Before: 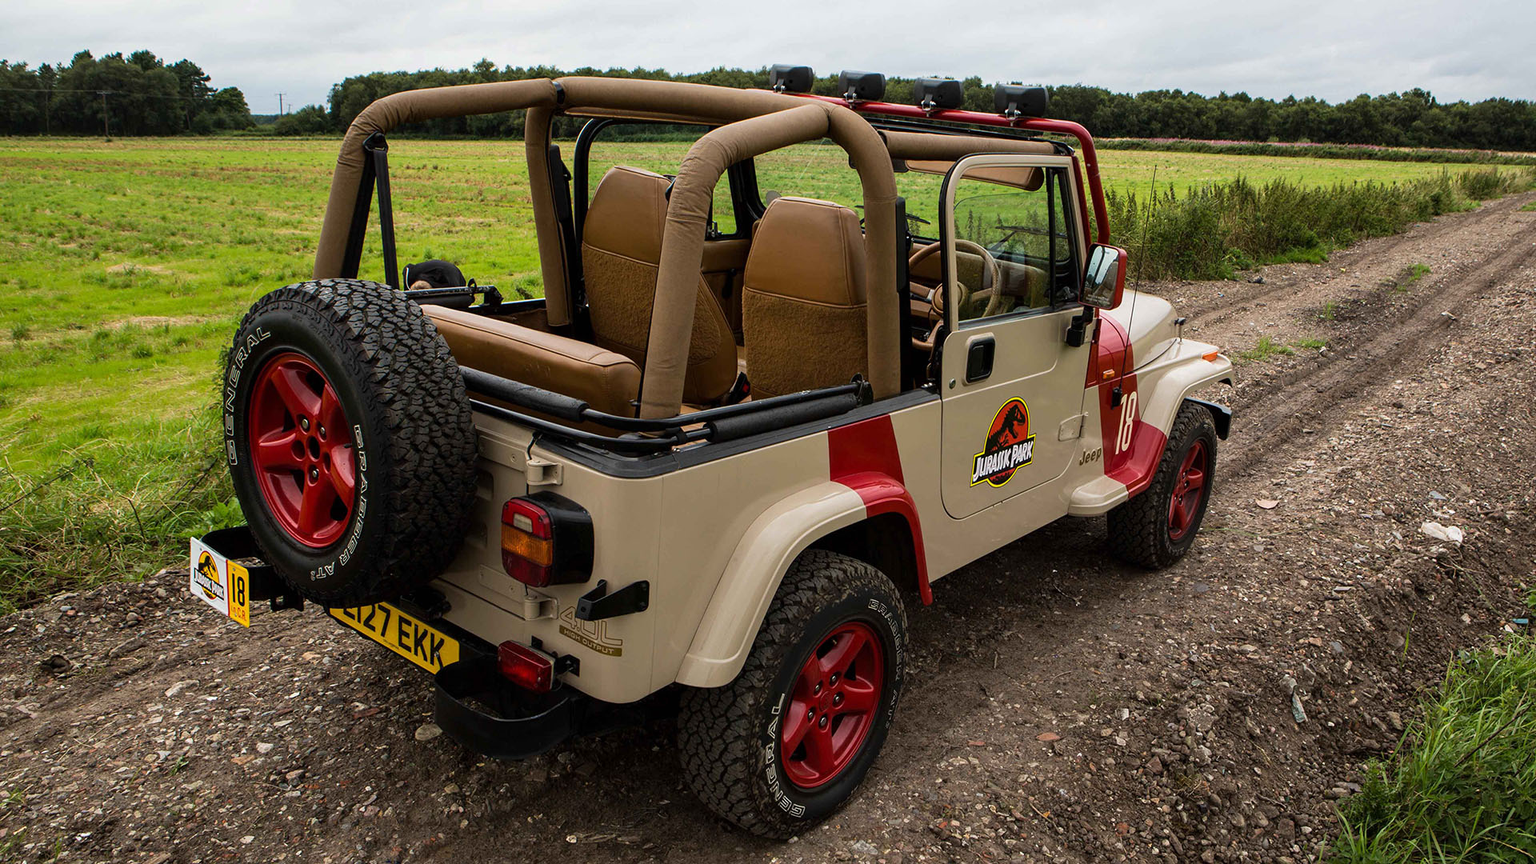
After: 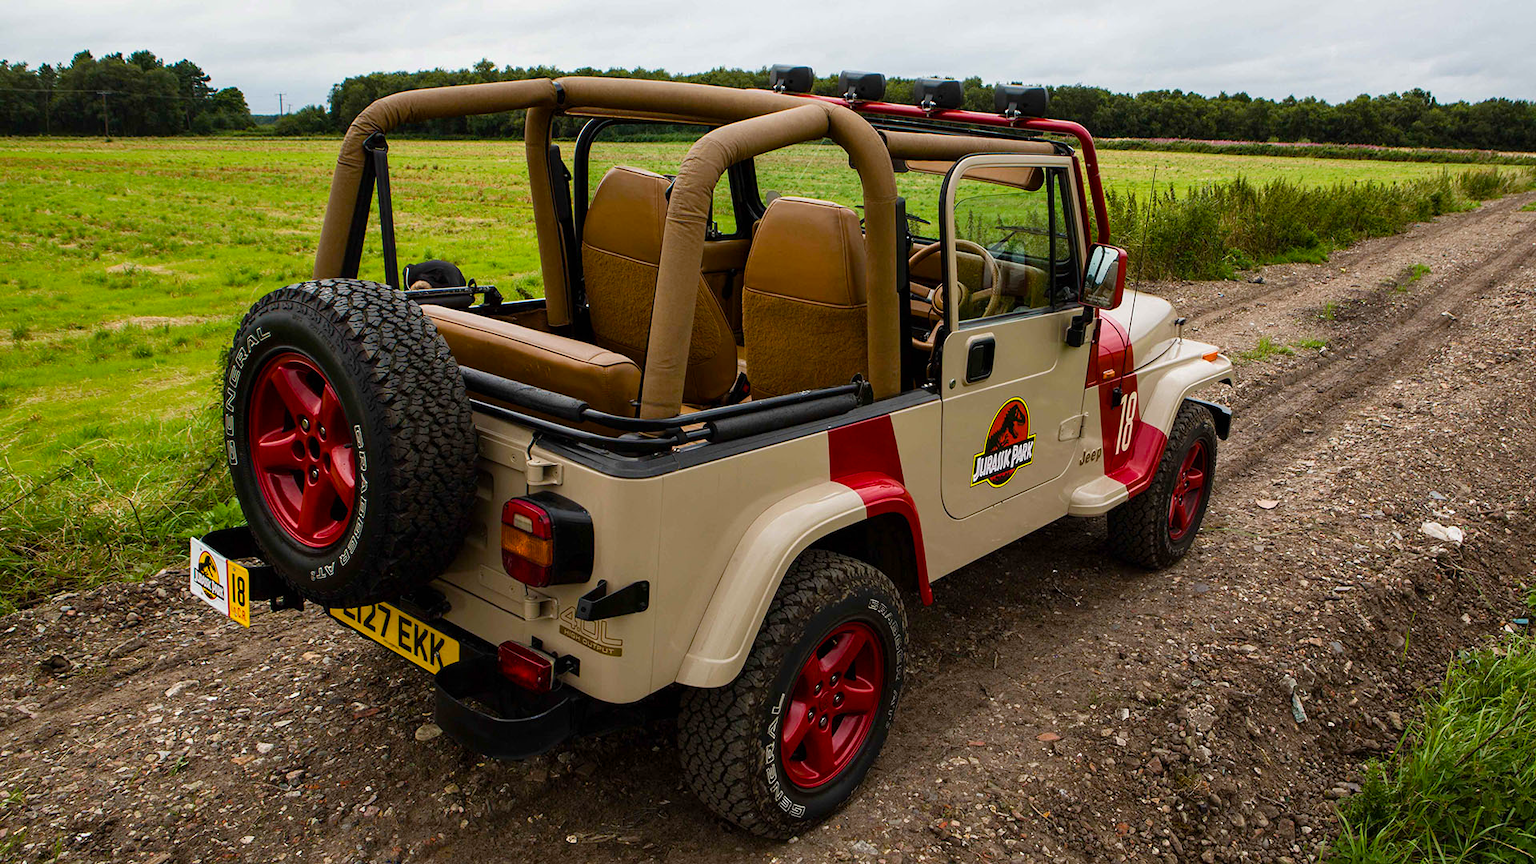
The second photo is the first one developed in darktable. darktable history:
color balance rgb: perceptual saturation grading › global saturation 27.567%, perceptual saturation grading › highlights -24.964%, perceptual saturation grading › shadows 25.492%
